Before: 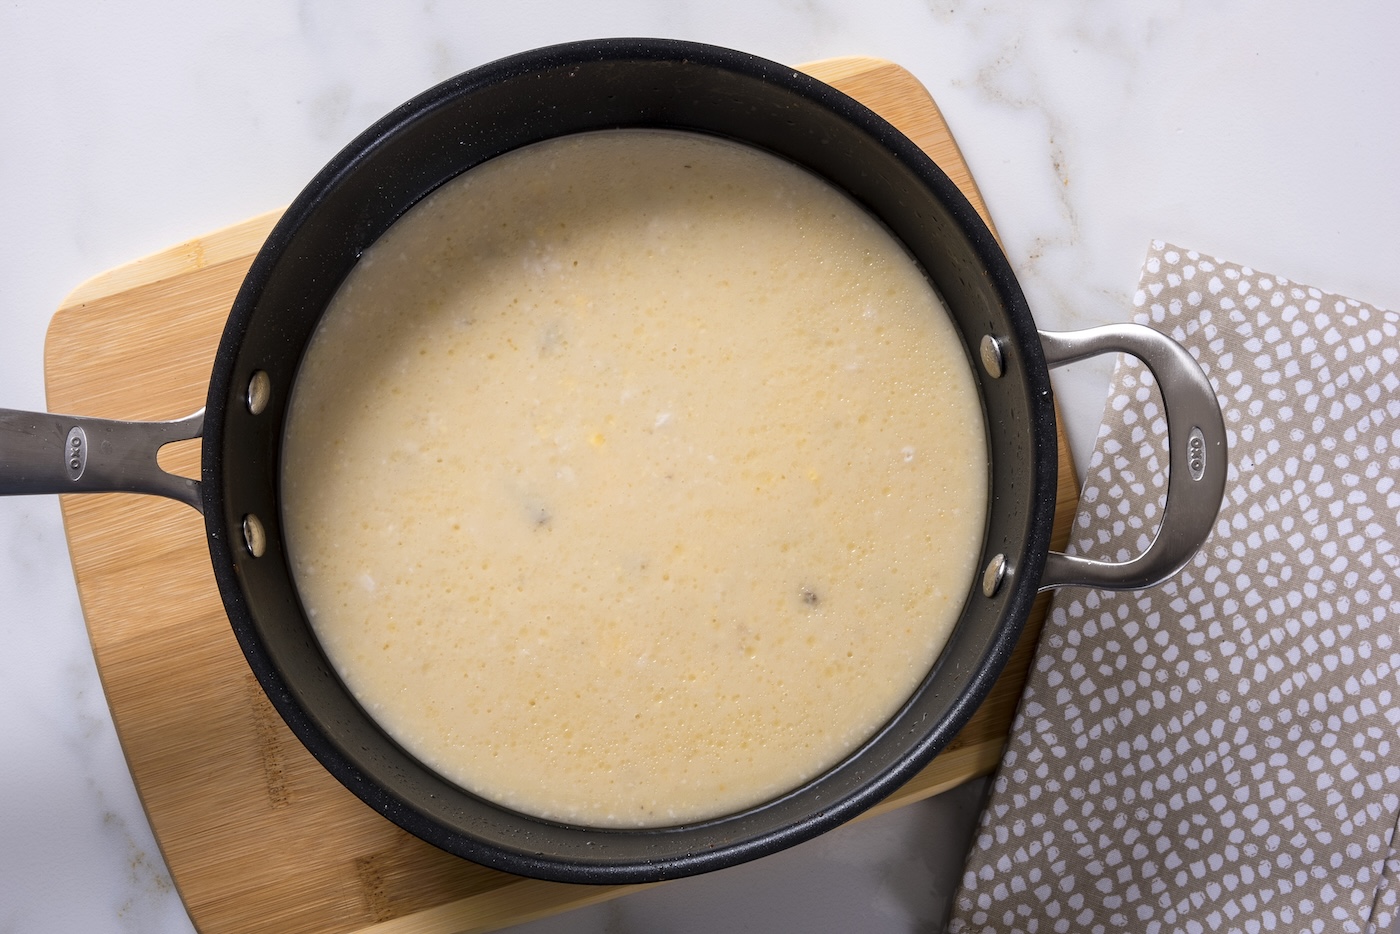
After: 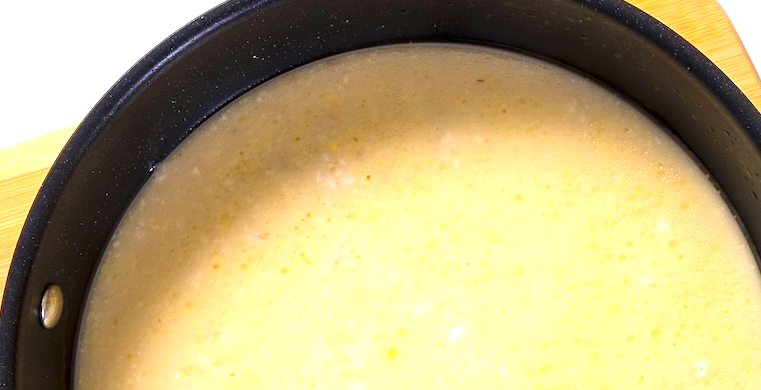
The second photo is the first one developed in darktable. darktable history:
color correction: highlights b* 0.06, saturation 1.36
exposure: black level correction 0, exposure 1 EV, compensate highlight preservation false
crop: left 14.851%, top 9.248%, right 30.789%, bottom 48.891%
contrast brightness saturation: contrast 0.084, saturation 0.195
